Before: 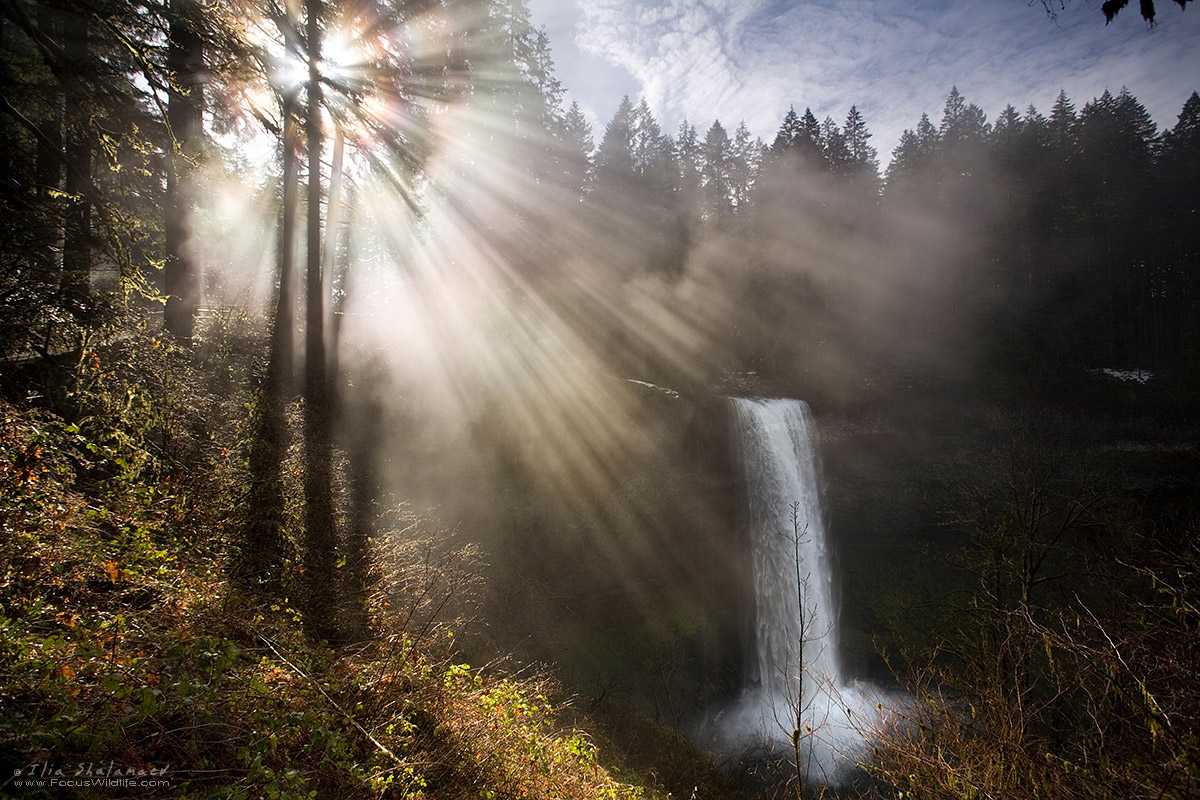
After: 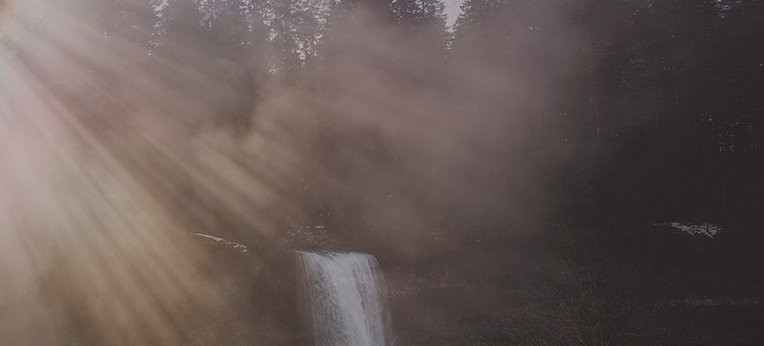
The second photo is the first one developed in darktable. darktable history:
tone curve: curves: ch0 [(0, 0.029) (0.253, 0.237) (1, 0.945)]; ch1 [(0, 0) (0.401, 0.42) (0.442, 0.47) (0.492, 0.498) (0.511, 0.523) (0.557, 0.565) (0.66, 0.683) (1, 1)]; ch2 [(0, 0) (0.394, 0.413) (0.5, 0.5) (0.578, 0.568) (1, 1)], color space Lab, independent channels, preserve colors none
filmic rgb: black relative exposure -15 EV, white relative exposure 3 EV, threshold 6 EV, target black luminance 0%, hardness 9.27, latitude 99%, contrast 0.912, shadows ↔ highlights balance 0.505%, add noise in highlights 0, color science v3 (2019), use custom middle-gray values true, iterations of high-quality reconstruction 0, contrast in highlights soft, enable highlight reconstruction true
contrast brightness saturation: contrast -0.28
crop: left 36.005%, top 18.293%, right 0.31%, bottom 38.444%
white balance: emerald 1
